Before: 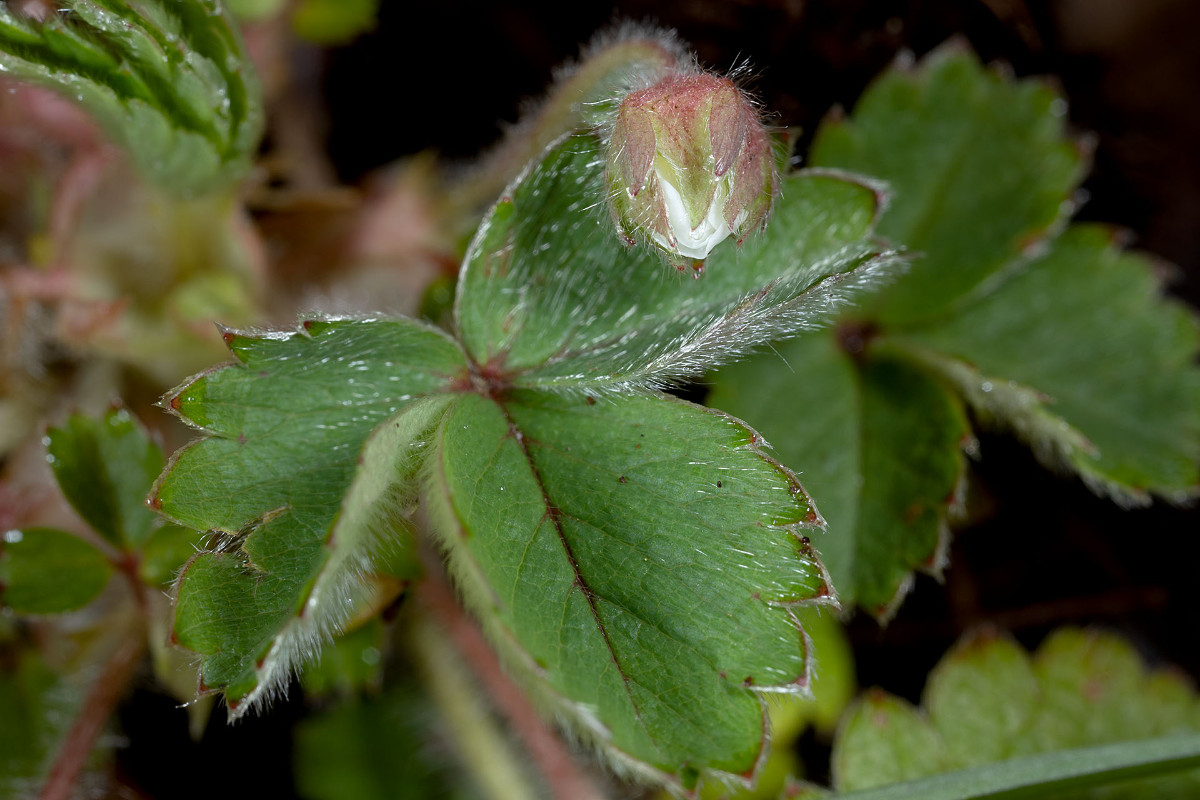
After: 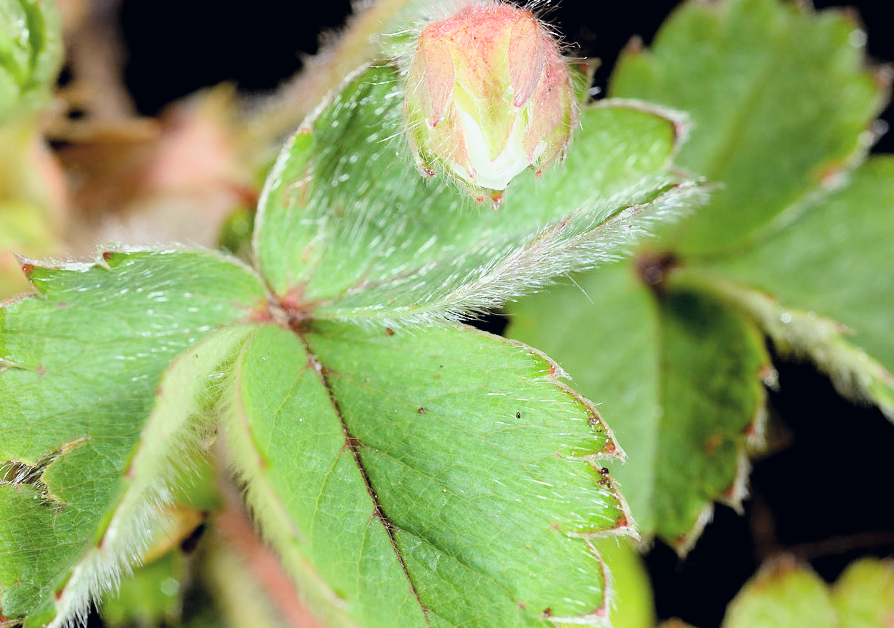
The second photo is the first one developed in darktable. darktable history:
shadows and highlights: shadows -0.278, highlights 40.93
color correction: highlights a* 0.23, highlights b* 2.69, shadows a* -0.889, shadows b* -4.25
contrast brightness saturation: brightness 0.138
crop: left 16.777%, top 8.743%, right 8.715%, bottom 12.671%
exposure: black level correction 0, exposure 1.472 EV, compensate highlight preservation false
filmic rgb: black relative exposure -9.24 EV, white relative exposure 6.82 EV, hardness 3.08, contrast 1.059, color science v6 (2022)
